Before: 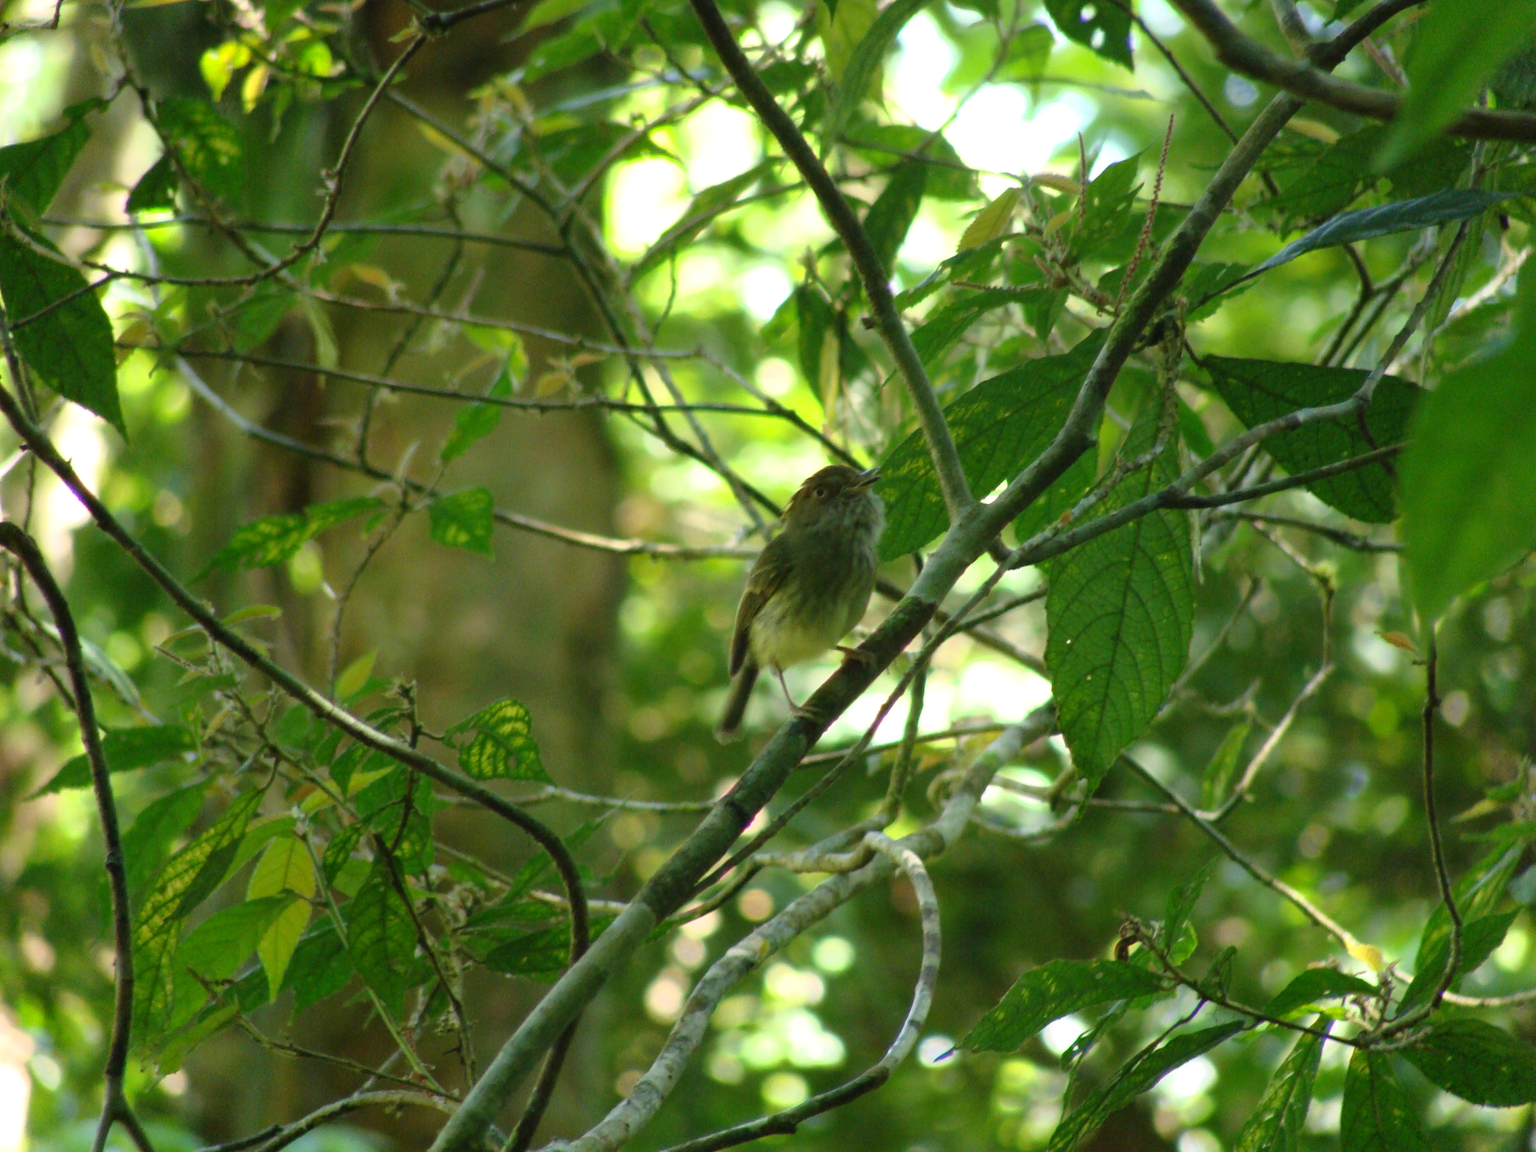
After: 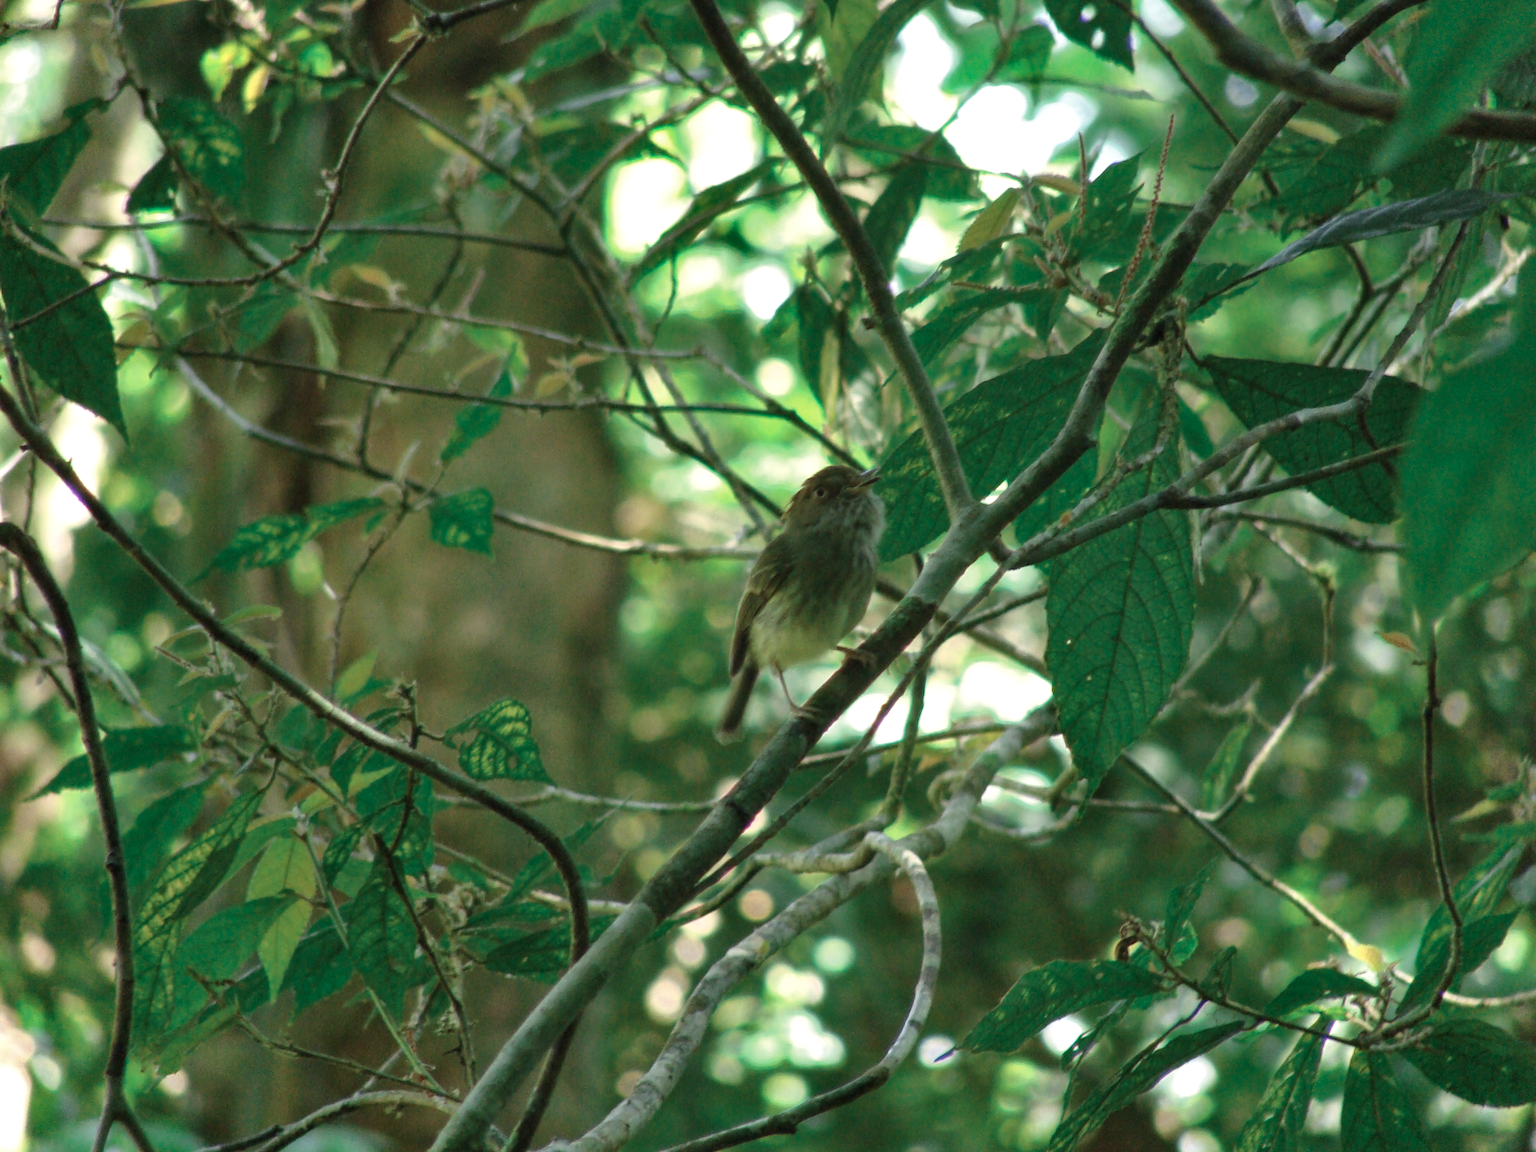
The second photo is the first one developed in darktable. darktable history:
local contrast: highlights 103%, shadows 99%, detail 119%, midtone range 0.2
shadows and highlights: soften with gaussian
color zones: curves: ch0 [(0, 0.5) (0.125, 0.4) (0.25, 0.5) (0.375, 0.4) (0.5, 0.4) (0.625, 0.35) (0.75, 0.35) (0.875, 0.5)]; ch1 [(0, 0.35) (0.125, 0.45) (0.25, 0.35) (0.375, 0.35) (0.5, 0.35) (0.625, 0.35) (0.75, 0.45) (0.875, 0.35)]; ch2 [(0, 0.6) (0.125, 0.5) (0.25, 0.5) (0.375, 0.6) (0.5, 0.6) (0.625, 0.5) (0.75, 0.5) (0.875, 0.5)]
